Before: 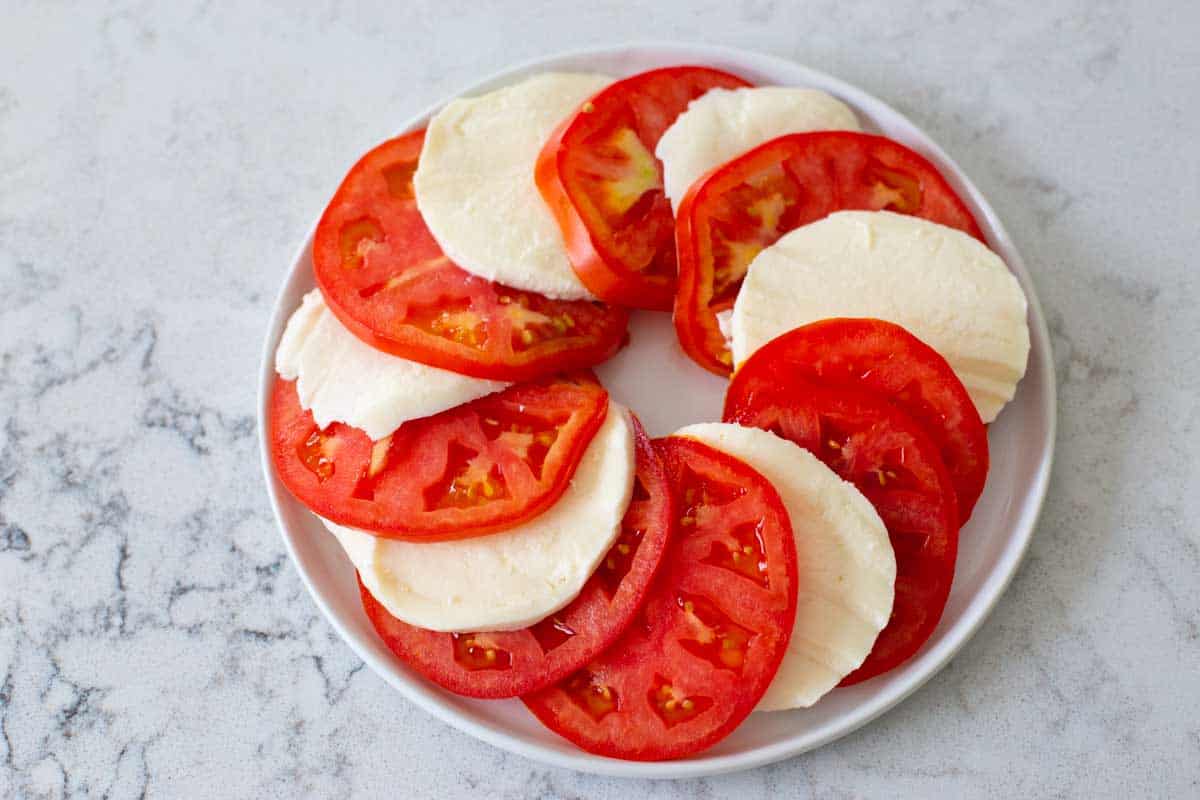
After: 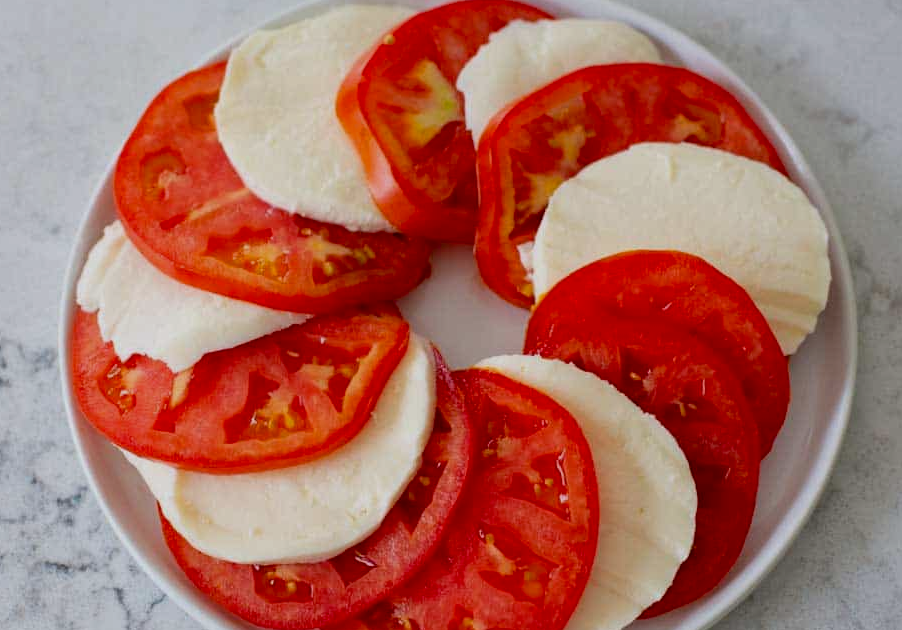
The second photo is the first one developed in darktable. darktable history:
exposure: black level correction 0.011, exposure -0.474 EV, compensate exposure bias true, compensate highlight preservation false
crop: left 16.633%, top 8.561%, right 8.122%, bottom 12.583%
